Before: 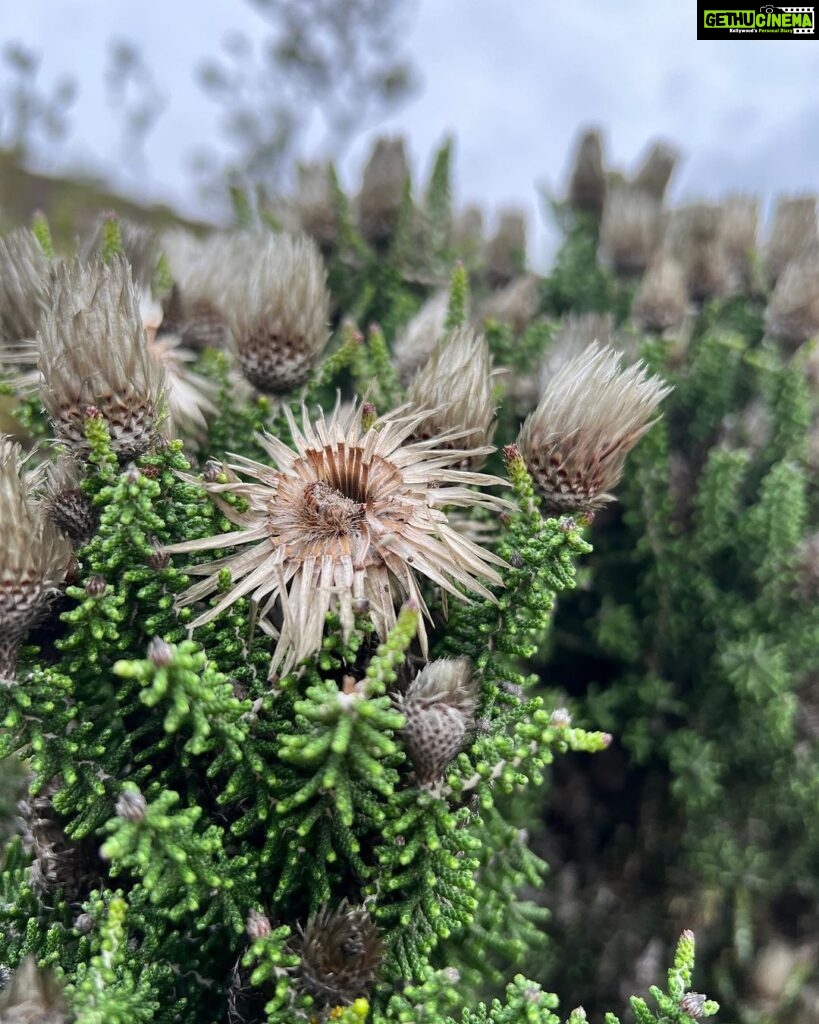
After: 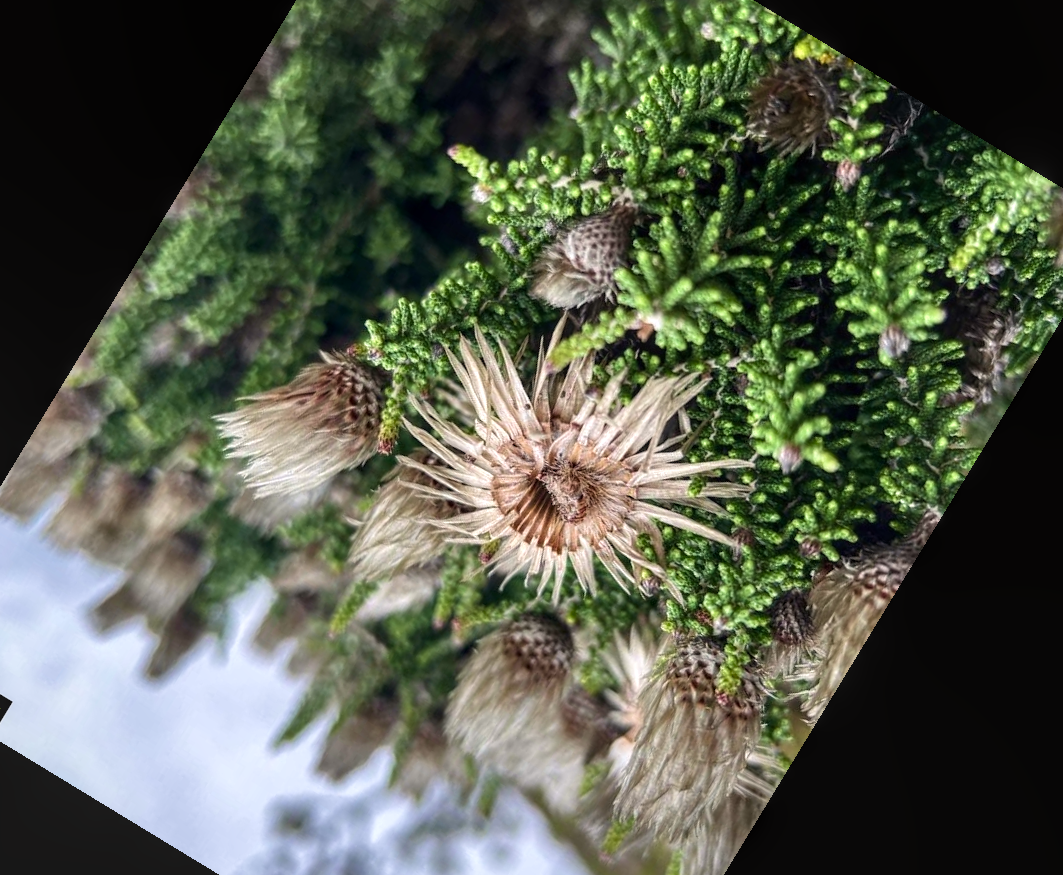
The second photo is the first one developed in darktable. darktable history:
velvia: on, module defaults
local contrast: on, module defaults
crop and rotate: angle 148.68°, left 9.111%, top 15.603%, right 4.588%, bottom 17.041%
color balance rgb: shadows lift › chroma 1%, shadows lift › hue 28.8°, power › hue 60°, highlights gain › chroma 1%, highlights gain › hue 60°, global offset › luminance 0.25%, perceptual saturation grading › highlights -20%, perceptual saturation grading › shadows 20%, perceptual brilliance grading › highlights 5%, perceptual brilliance grading › shadows -10%, global vibrance 19.67%
